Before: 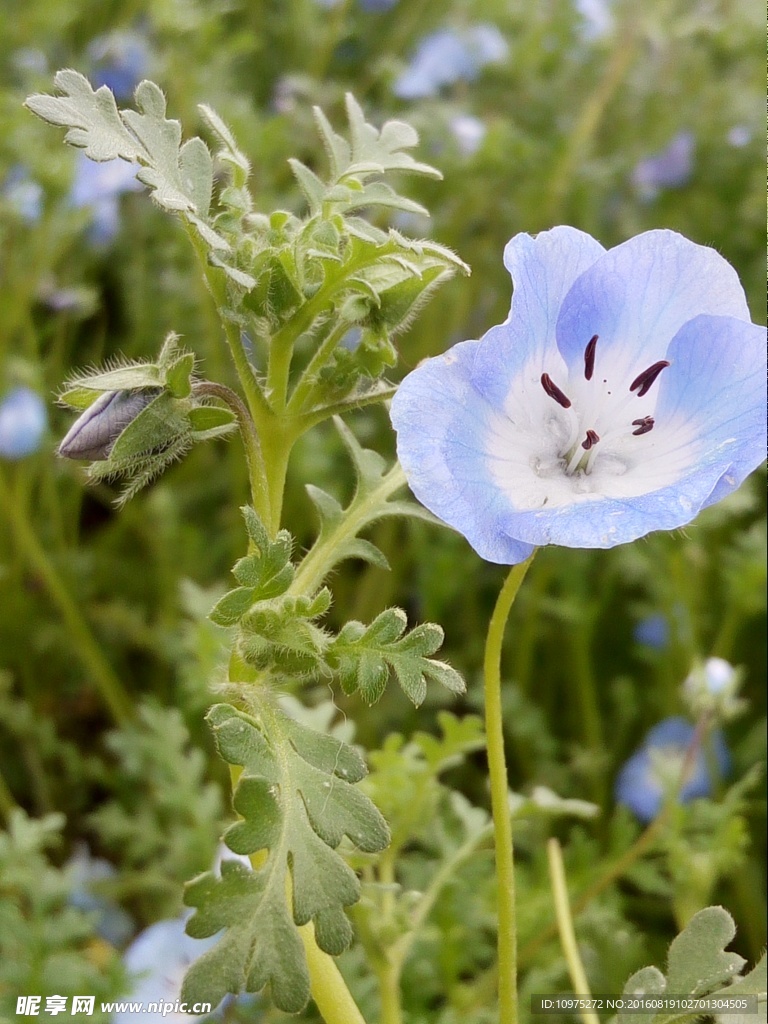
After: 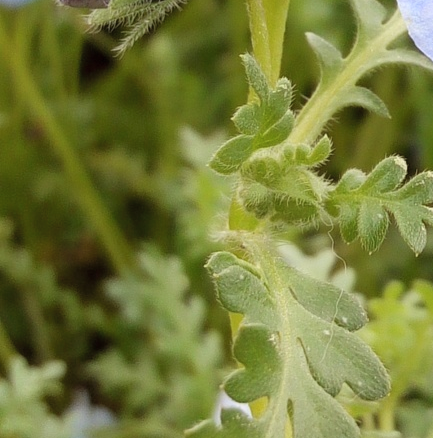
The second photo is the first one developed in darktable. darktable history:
crop: top 44.188%, right 43.59%, bottom 13.027%
contrast brightness saturation: contrast 0.049, brightness 0.069, saturation 0.013
